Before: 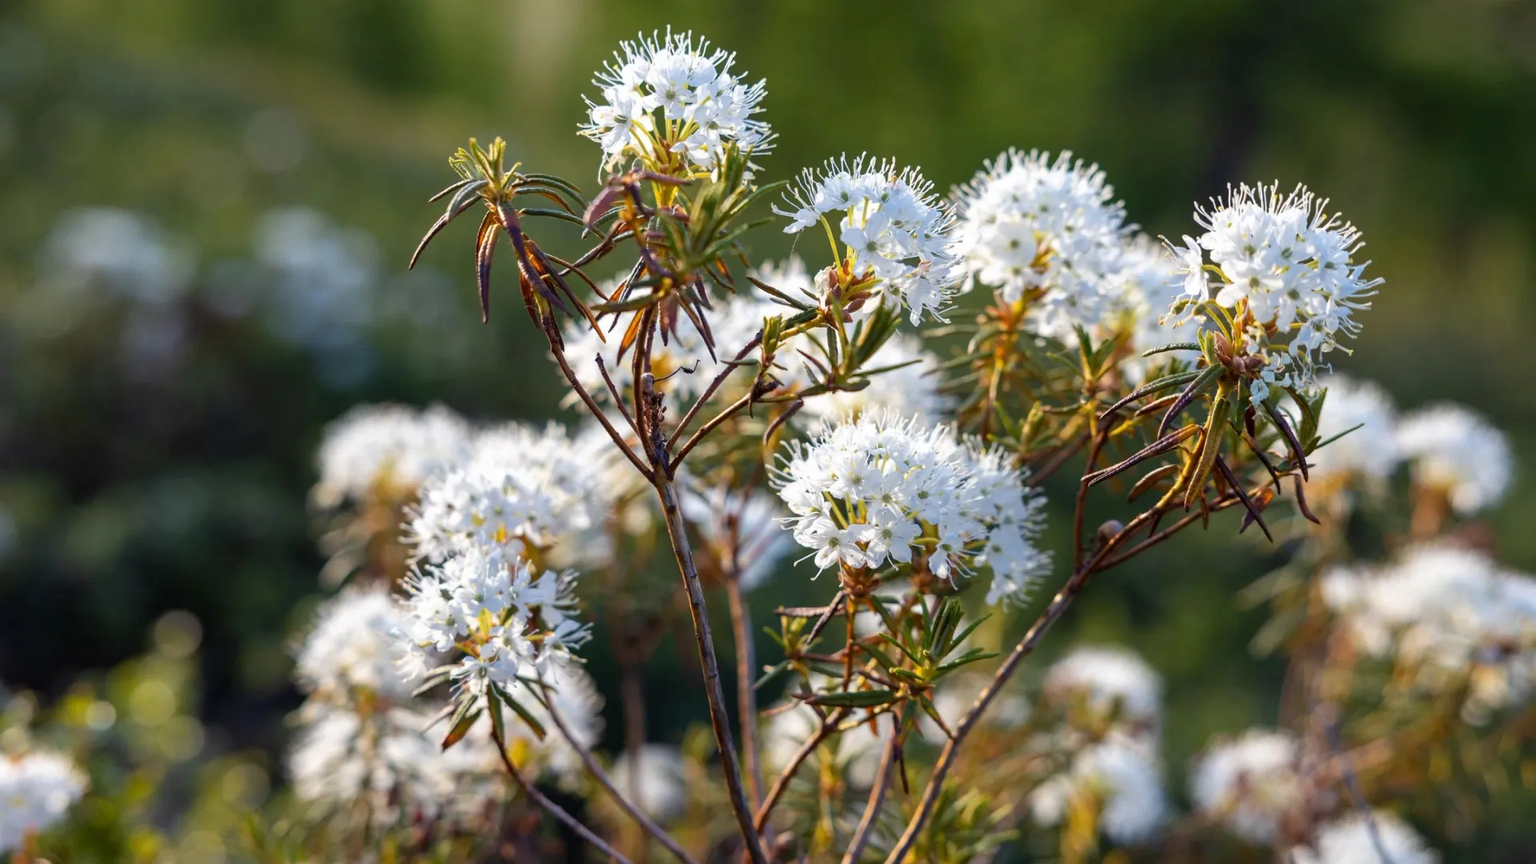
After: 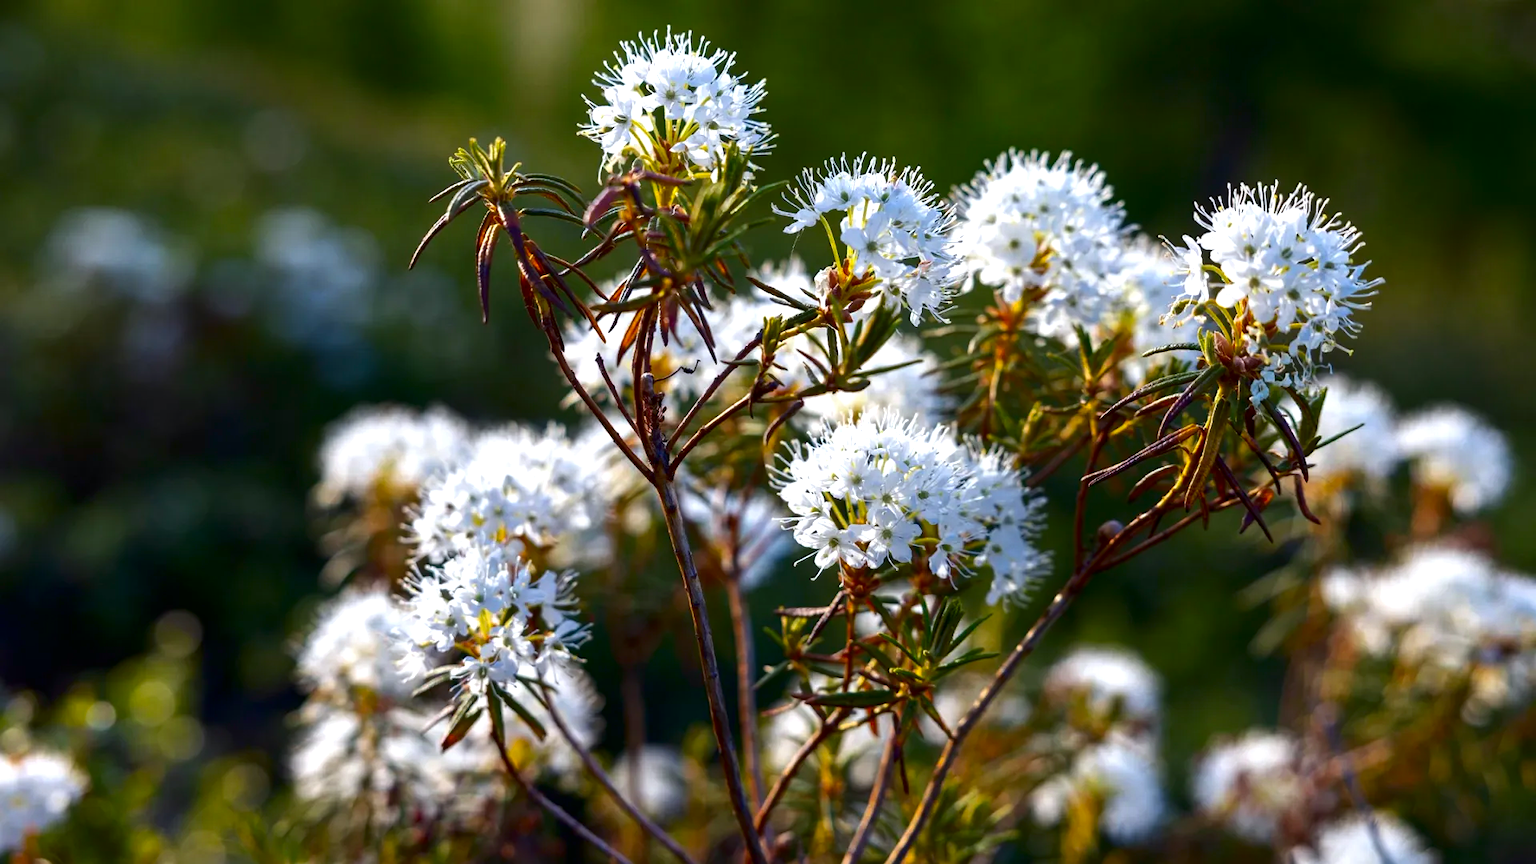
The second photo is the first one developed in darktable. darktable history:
white balance: red 0.983, blue 1.036
exposure: exposure 0.3 EV, compensate highlight preservation false
contrast brightness saturation: brightness -0.25, saturation 0.2
